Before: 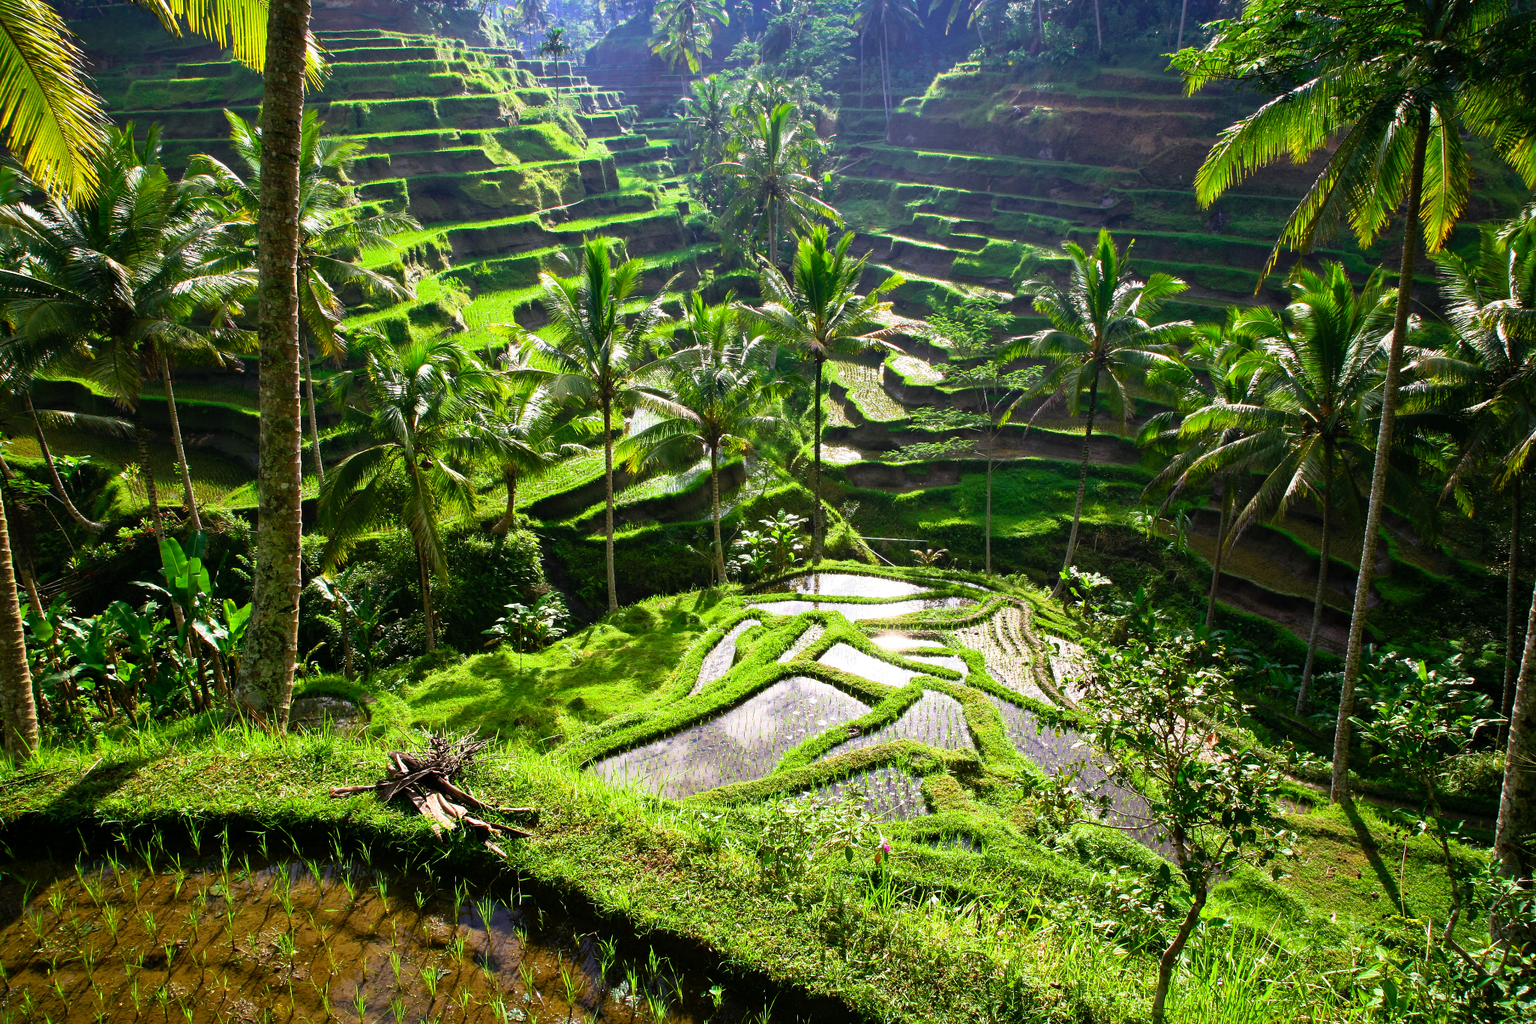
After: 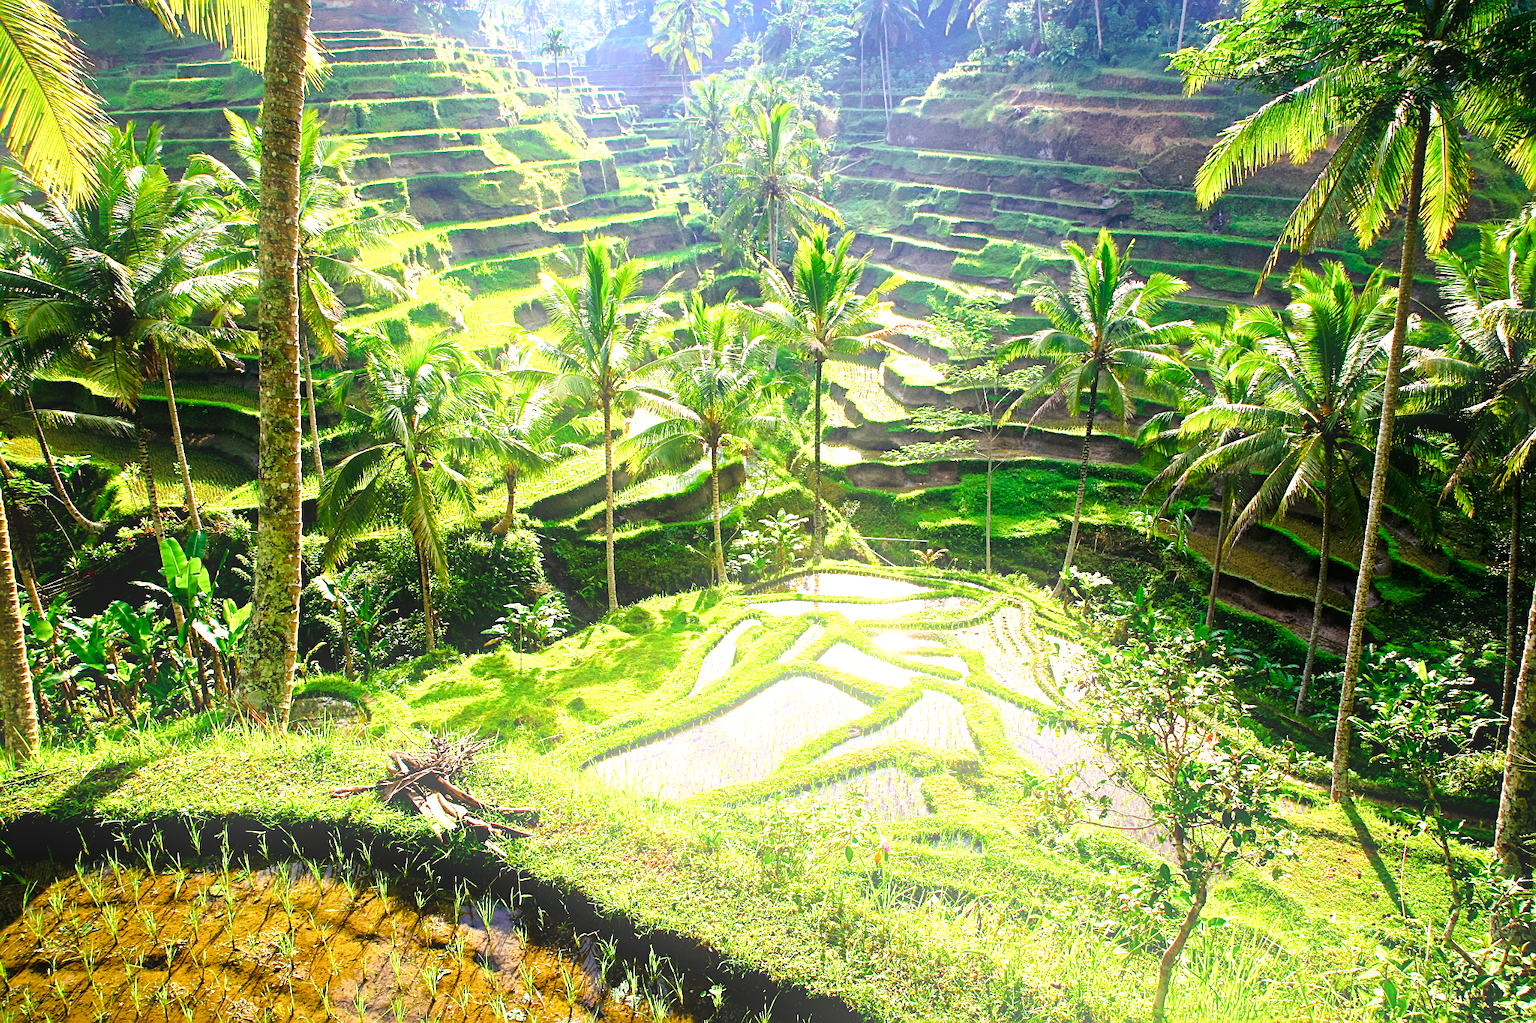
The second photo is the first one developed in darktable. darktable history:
bloom: size 15%, threshold 97%, strength 7%
local contrast: mode bilateral grid, contrast 20, coarseness 50, detail 120%, midtone range 0.2
exposure: exposure 0.785 EV, compensate highlight preservation false
white balance: red 1.029, blue 0.92
sharpen: on, module defaults
base curve: curves: ch0 [(0, 0) (0.005, 0.002) (0.15, 0.3) (0.4, 0.7) (0.75, 0.95) (1, 1)], preserve colors none
